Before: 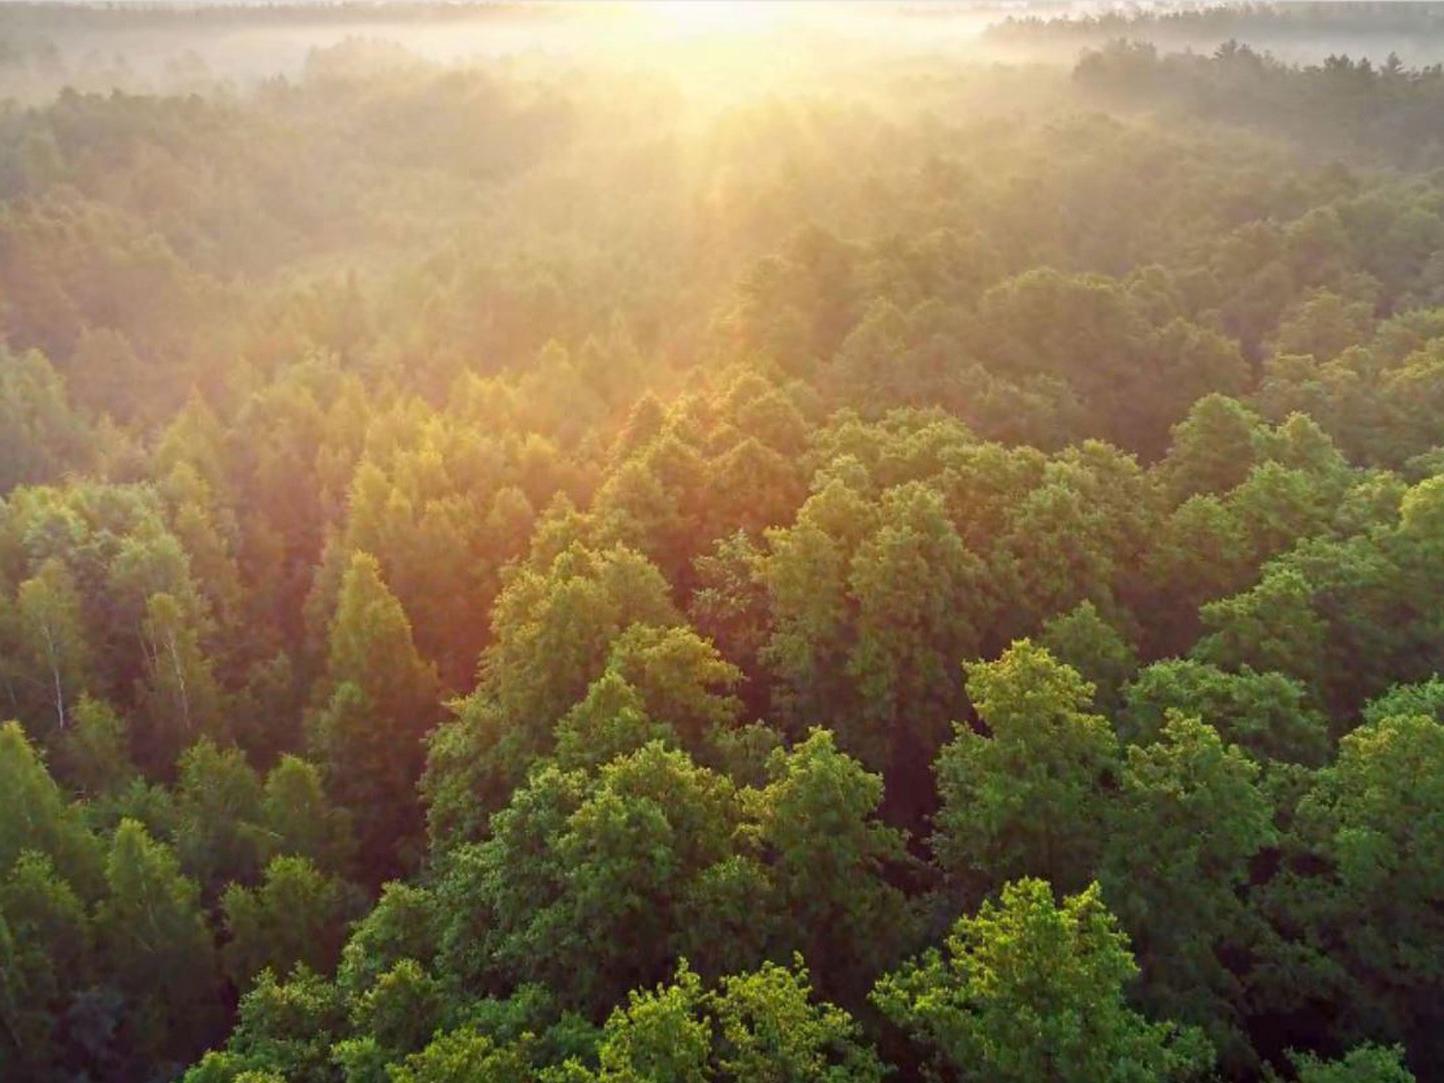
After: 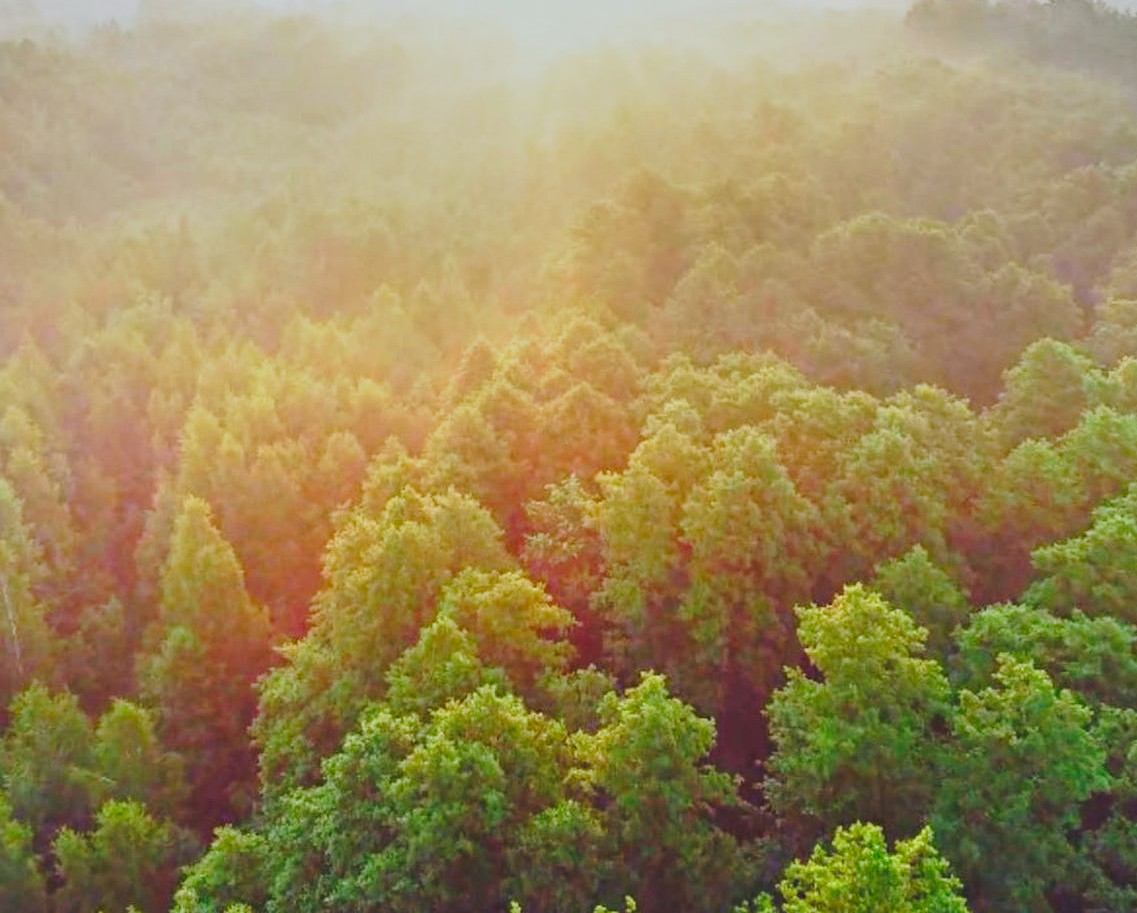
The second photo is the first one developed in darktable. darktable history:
base curve: curves: ch0 [(0, 0) (0.028, 0.03) (0.121, 0.232) (0.46, 0.748) (0.859, 0.968) (1, 1)], preserve colors none
crop: left 11.648%, top 5.088%, right 9.566%, bottom 10.585%
contrast brightness saturation: contrast -0.208, saturation 0.189
color correction: highlights a* -0.711, highlights b* -8.28
color calibration: illuminant Planckian (black body), x 0.35, y 0.352, temperature 4772.27 K, gamut compression 2.97
shadows and highlights: white point adjustment 0.03, soften with gaussian
